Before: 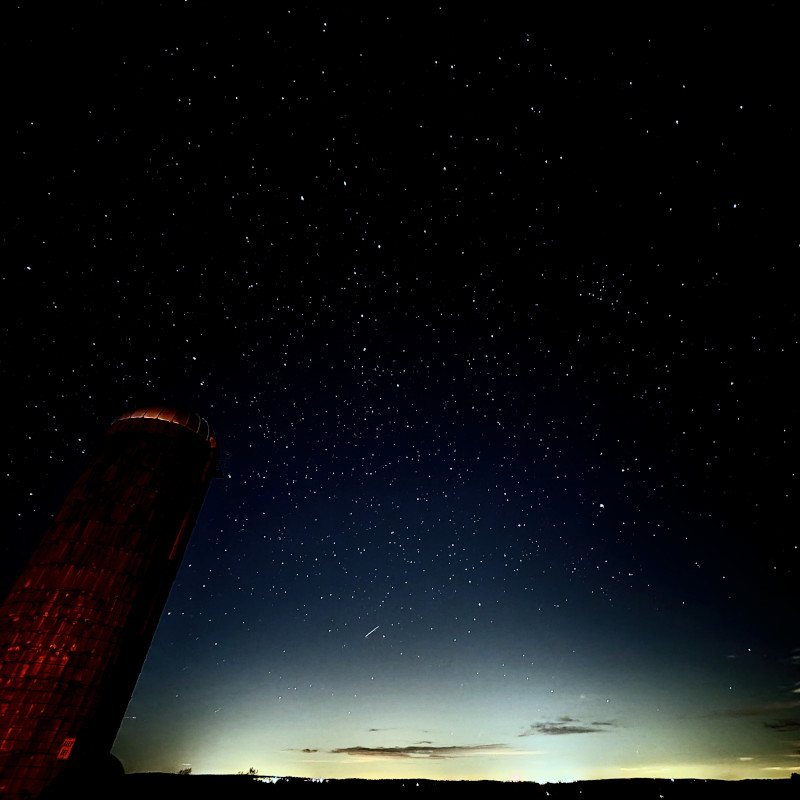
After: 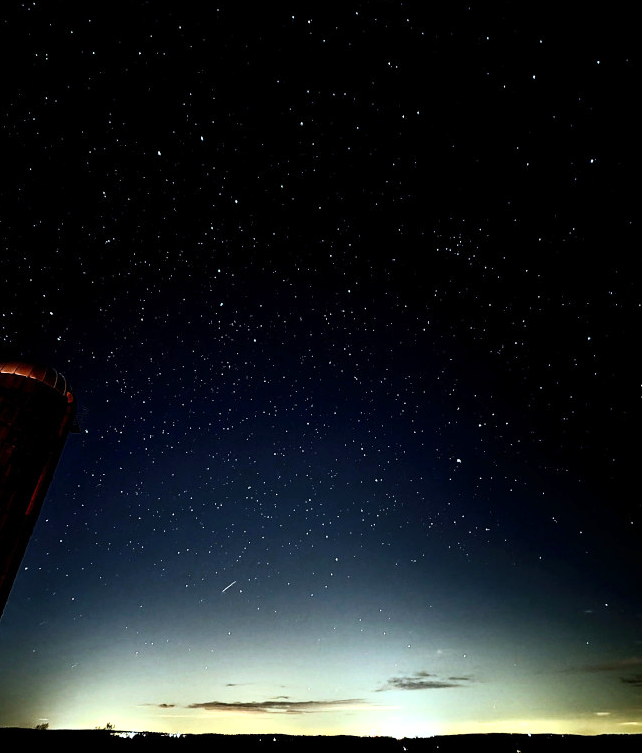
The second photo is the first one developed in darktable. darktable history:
crop and rotate: left 17.959%, top 5.771%, right 1.742%
exposure: exposure 0.4 EV, compensate highlight preservation false
